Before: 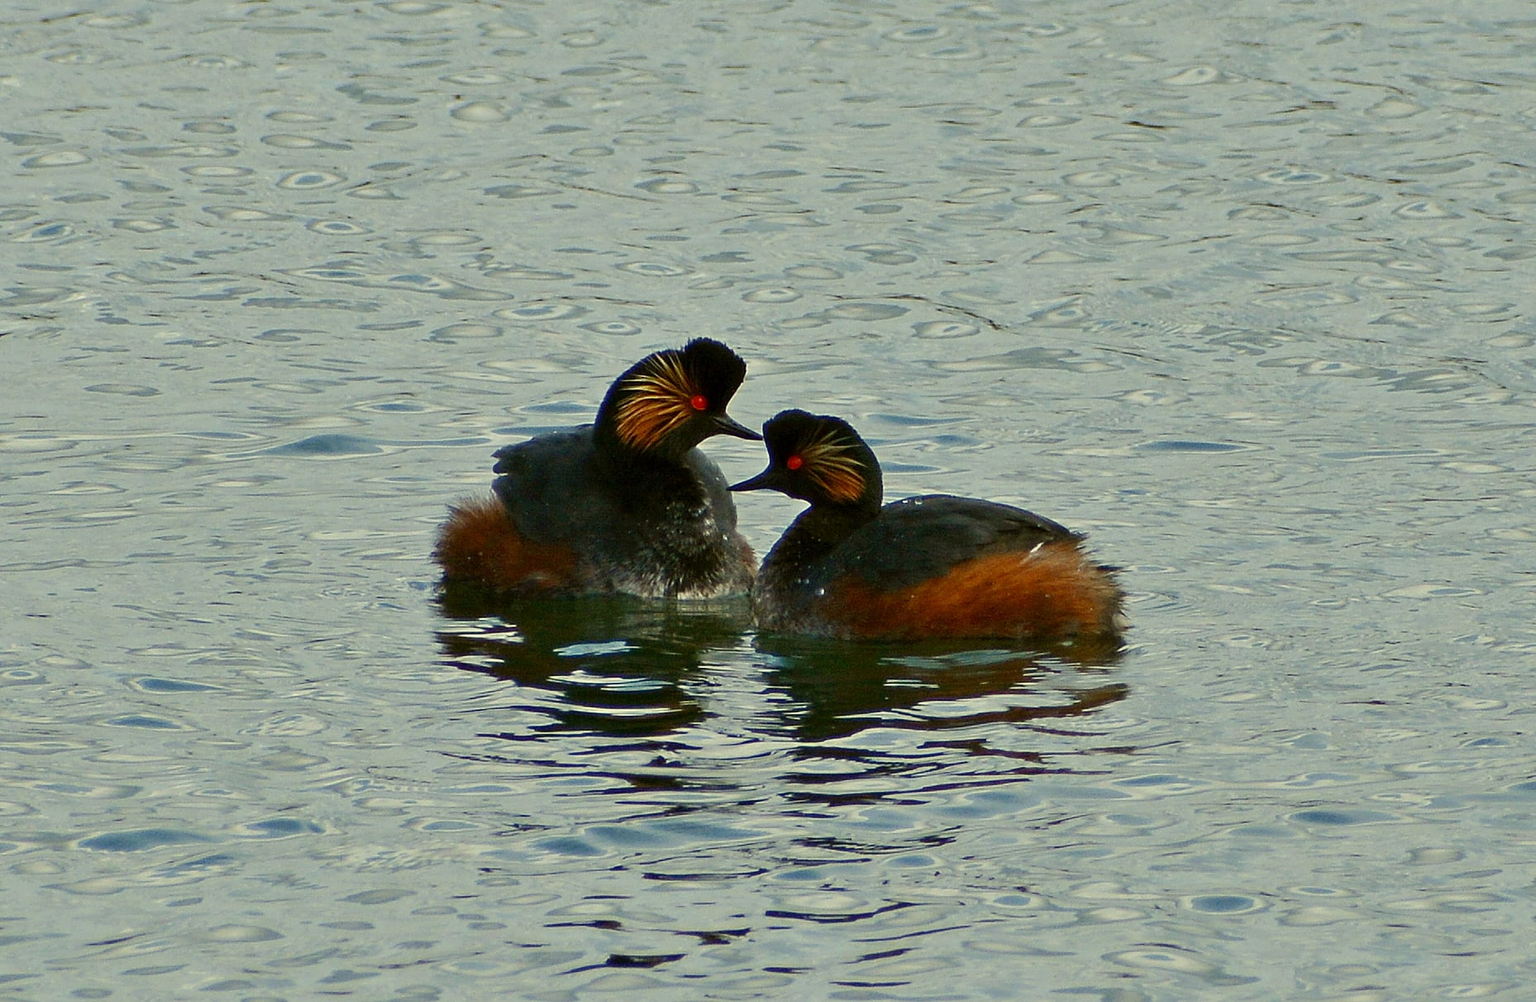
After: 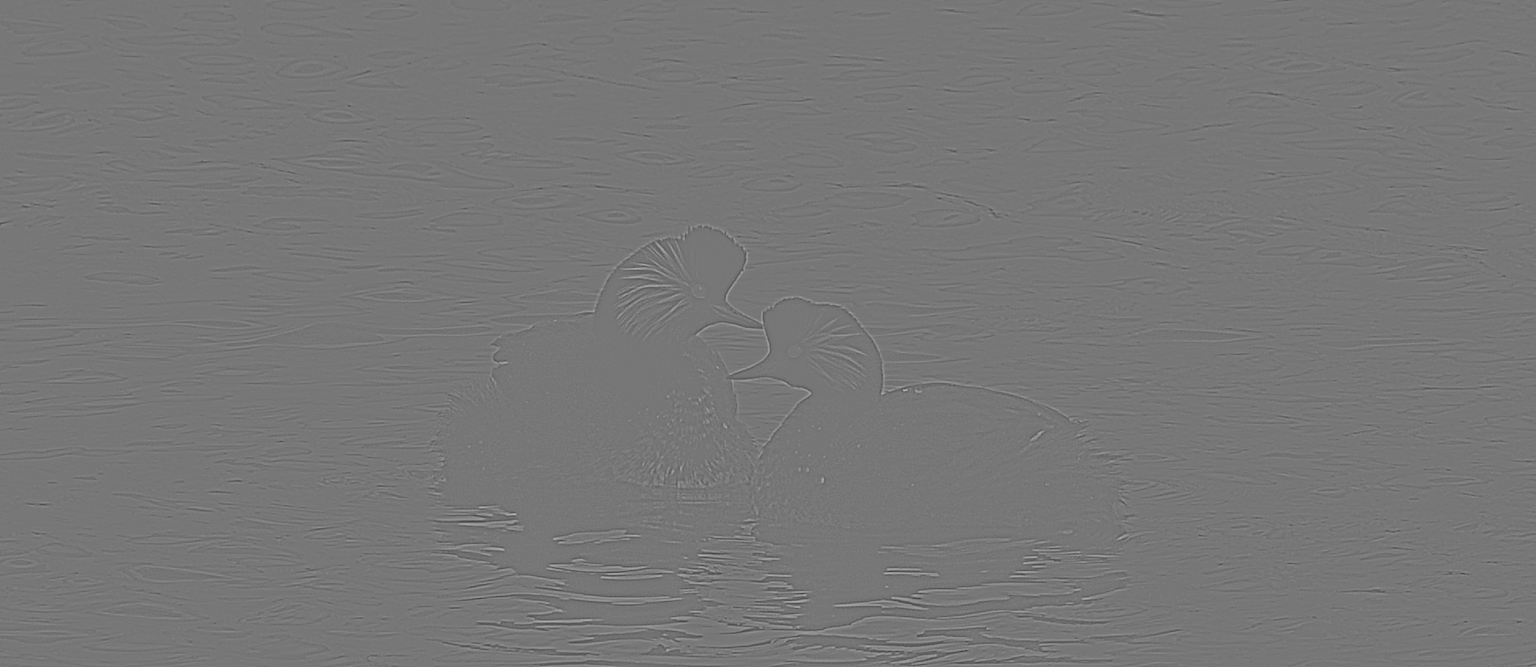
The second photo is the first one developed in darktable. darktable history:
white balance: red 0.967, blue 1.119, emerald 0.756
crop: top 11.166%, bottom 22.168%
highpass: sharpness 9.84%, contrast boost 9.94%
